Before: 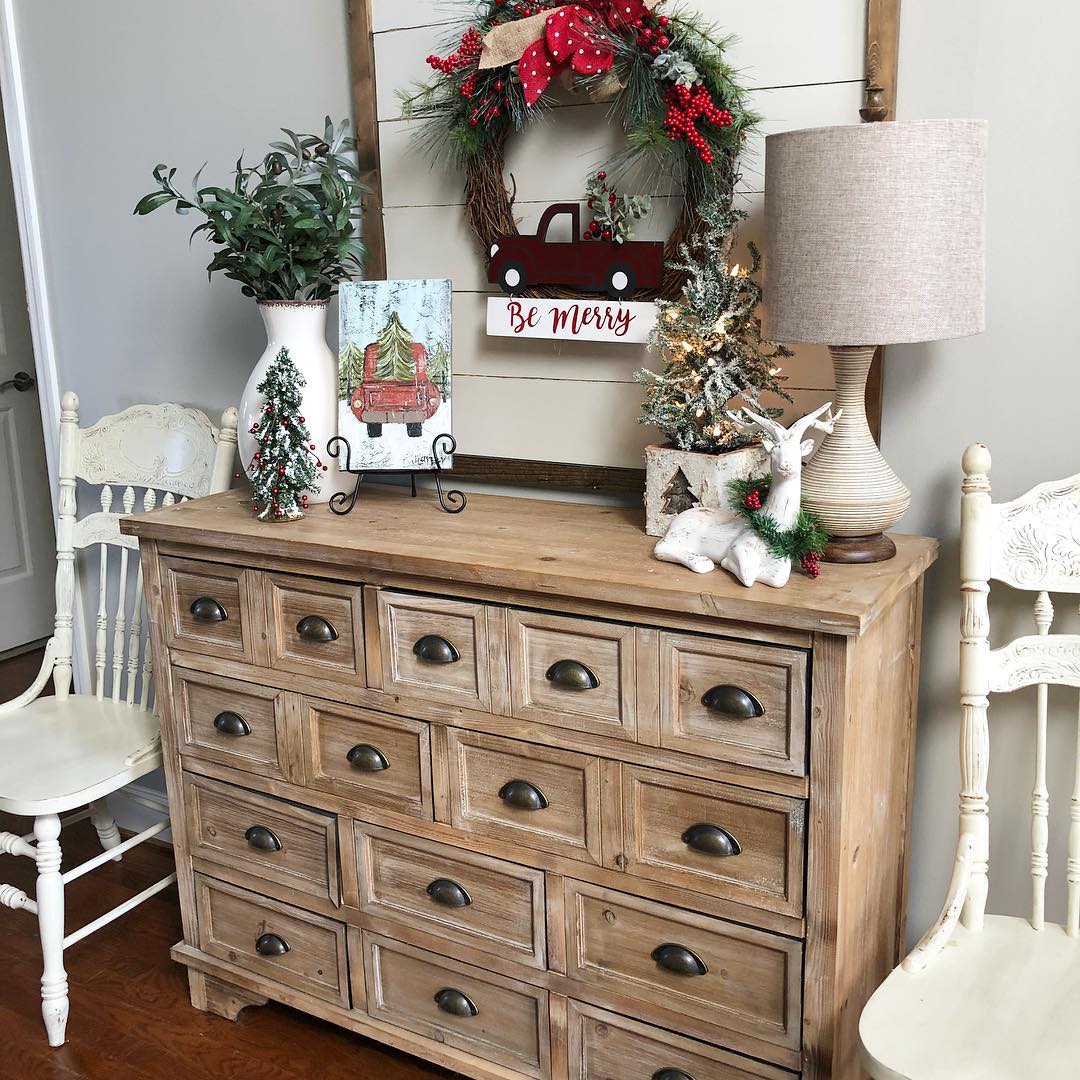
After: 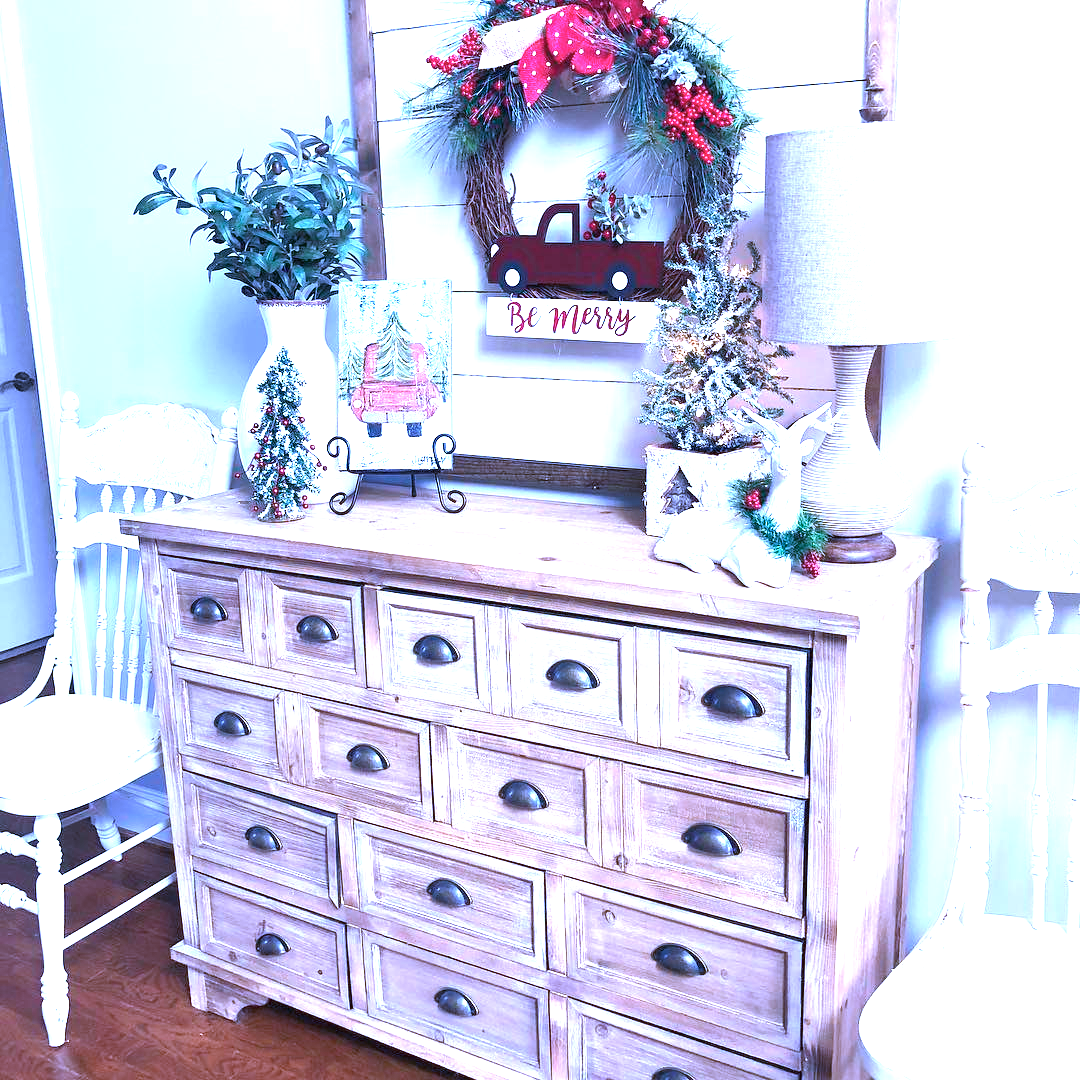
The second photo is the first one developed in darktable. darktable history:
exposure: black level correction 0, exposure 1.741 EV, compensate exposure bias true, compensate highlight preservation false
color calibration: output R [1.063, -0.012, -0.003, 0], output B [-0.079, 0.047, 1, 0], illuminant custom, x 0.46, y 0.43, temperature 2642.66 K
